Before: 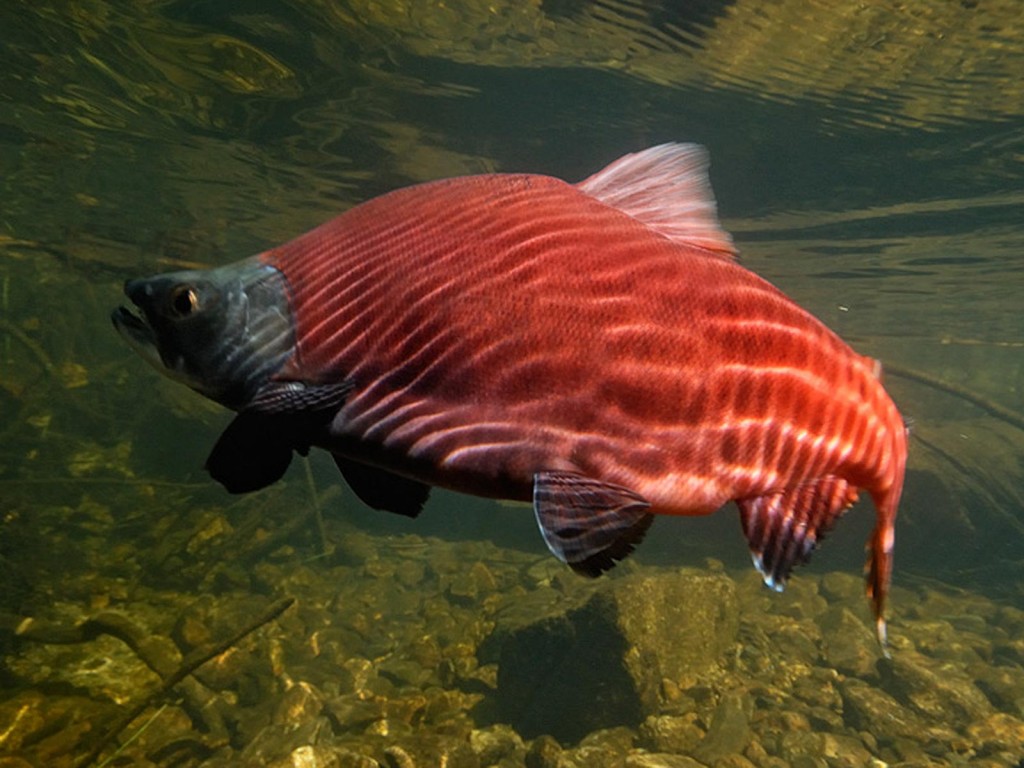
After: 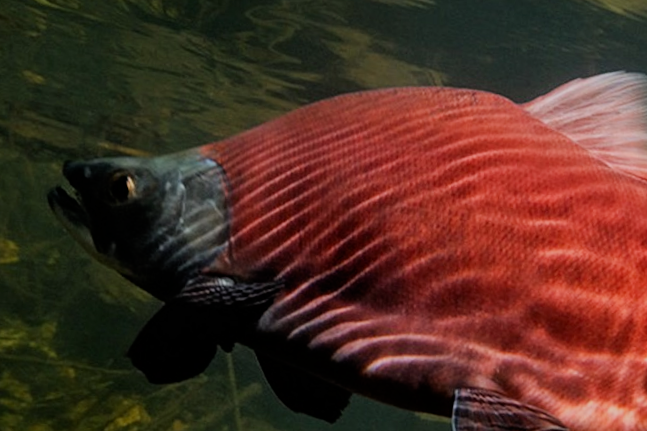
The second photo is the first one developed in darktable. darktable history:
crop and rotate: angle -4.99°, left 2.122%, top 6.945%, right 27.566%, bottom 30.519%
filmic rgb: black relative exposure -7.65 EV, white relative exposure 4.56 EV, hardness 3.61
contrast brightness saturation: contrast 0.08, saturation 0.02
